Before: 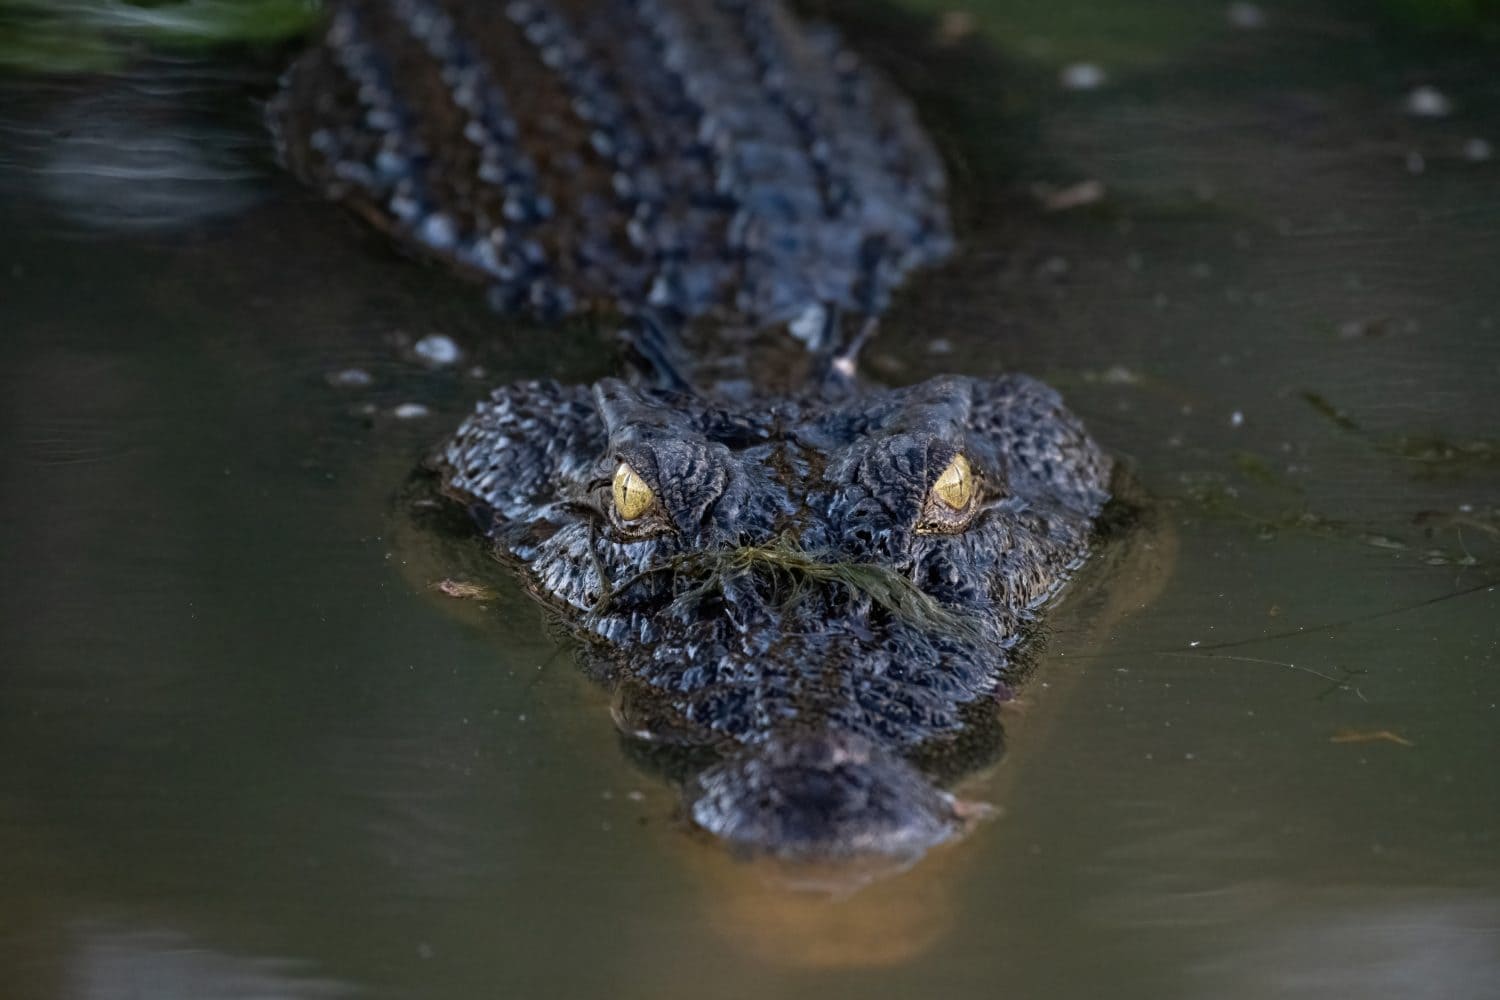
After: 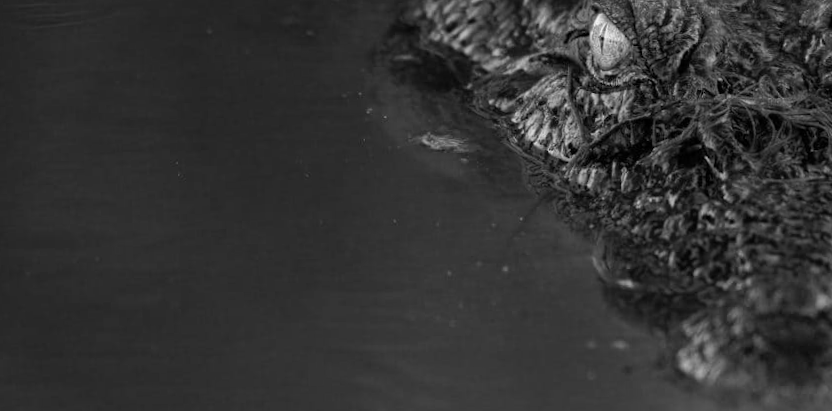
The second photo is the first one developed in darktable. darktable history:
rotate and perspective: rotation -1.32°, lens shift (horizontal) -0.031, crop left 0.015, crop right 0.985, crop top 0.047, crop bottom 0.982
monochrome: a 30.25, b 92.03
crop: top 44.483%, right 43.593%, bottom 12.892%
color balance rgb: shadows lift › hue 87.51°, highlights gain › chroma 1.62%, highlights gain › hue 55.1°, global offset › chroma 0.1%, global offset › hue 253.66°, linear chroma grading › global chroma 0.5%
